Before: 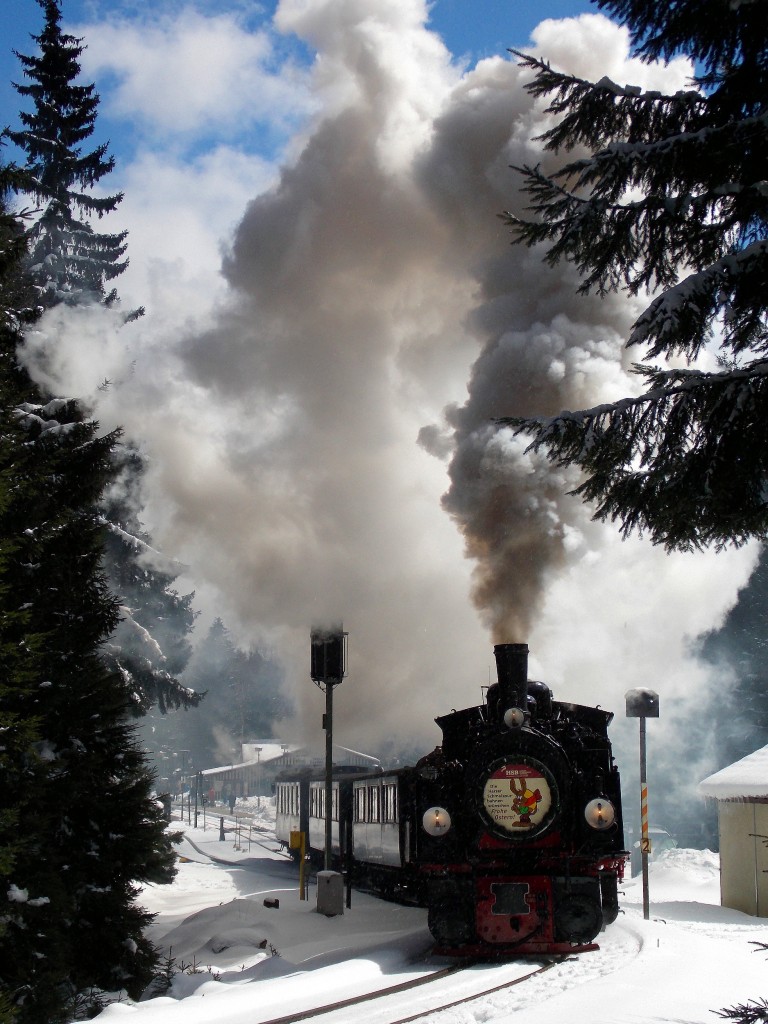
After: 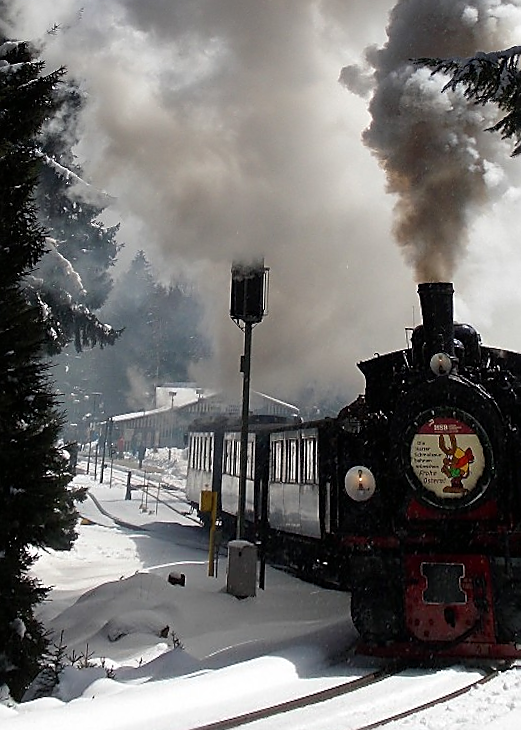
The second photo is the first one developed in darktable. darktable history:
crop: top 26.531%, right 17.959%
sharpen: radius 1.4, amount 1.25, threshold 0.7
rotate and perspective: rotation 0.72°, lens shift (vertical) -0.352, lens shift (horizontal) -0.051, crop left 0.152, crop right 0.859, crop top 0.019, crop bottom 0.964
exposure: compensate highlight preservation false
